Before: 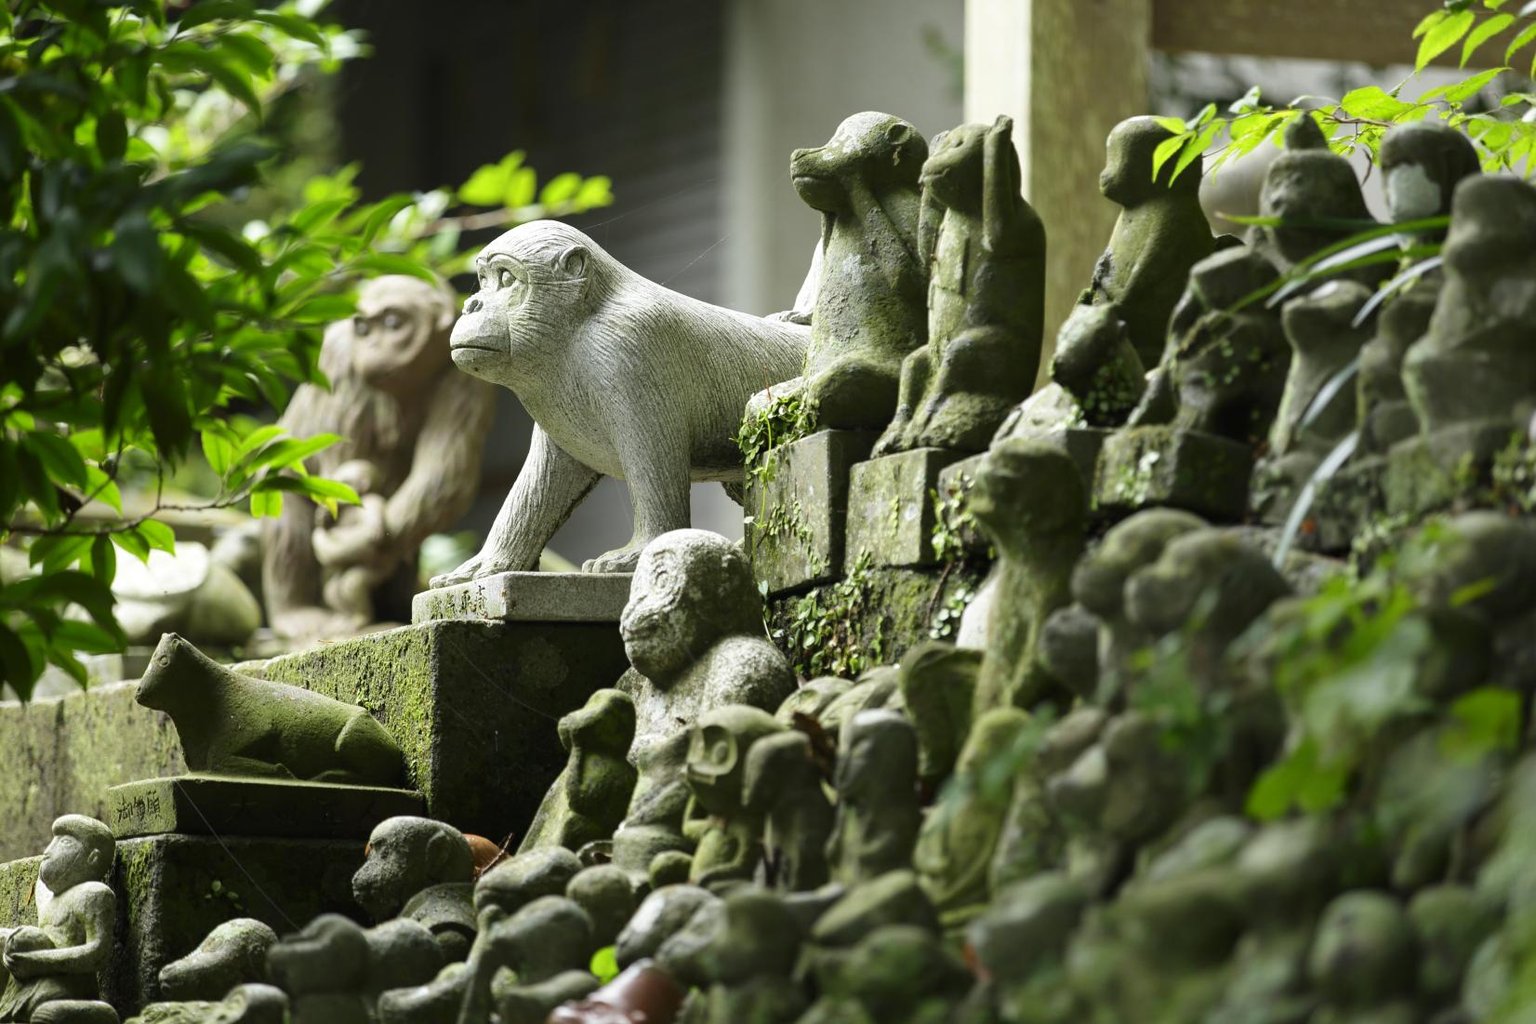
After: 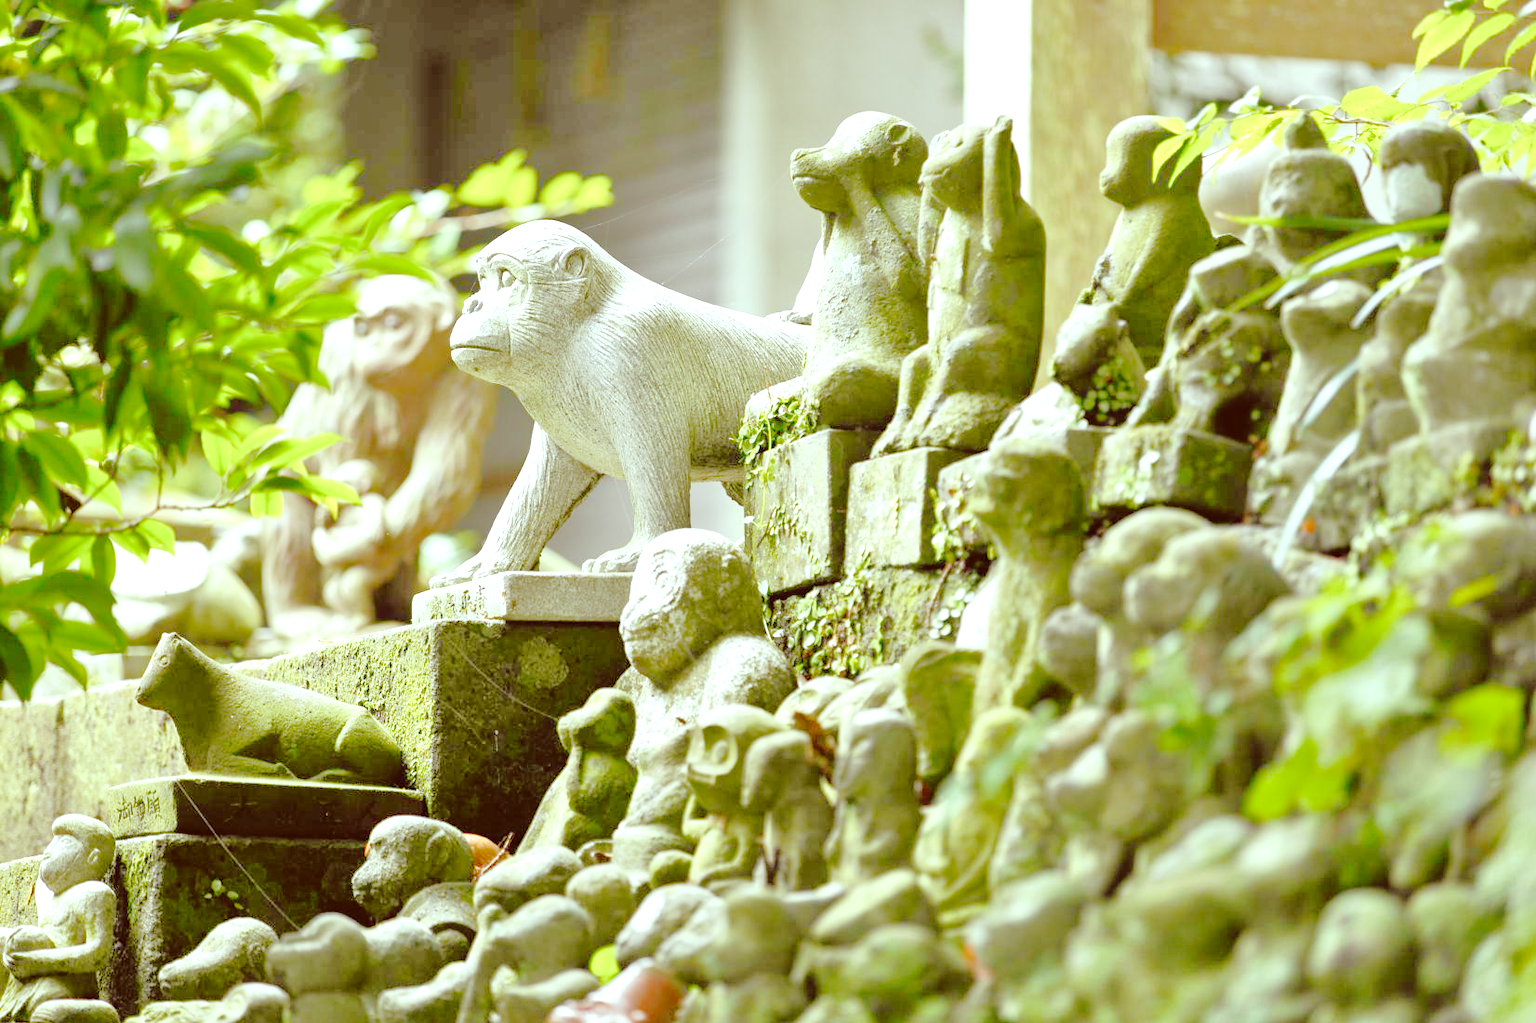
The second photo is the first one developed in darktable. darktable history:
tone equalizer: -8 EV 1.98 EV, -7 EV 1.96 EV, -6 EV 1.97 EV, -5 EV 1.98 EV, -4 EV 1.97 EV, -3 EV 1.48 EV, -2 EV 0.972 EV, -1 EV 0.481 EV
exposure: exposure 1 EV, compensate exposure bias true, compensate highlight preservation false
color correction: highlights a* -7.09, highlights b* -0.217, shadows a* 20.82, shadows b* 11.21
tone curve: curves: ch0 [(0, 0) (0.094, 0.039) (0.243, 0.155) (0.411, 0.482) (0.479, 0.583) (0.654, 0.742) (0.793, 0.851) (0.994, 0.974)]; ch1 [(0, 0) (0.161, 0.092) (0.35, 0.33) (0.392, 0.392) (0.456, 0.456) (0.505, 0.502) (0.537, 0.518) (0.553, 0.53) (0.573, 0.569) (0.718, 0.718) (1, 1)]; ch2 [(0, 0) (0.346, 0.362) (0.411, 0.412) (0.502, 0.502) (0.531, 0.521) (0.576, 0.553) (0.615, 0.621) (1, 1)], preserve colors none
